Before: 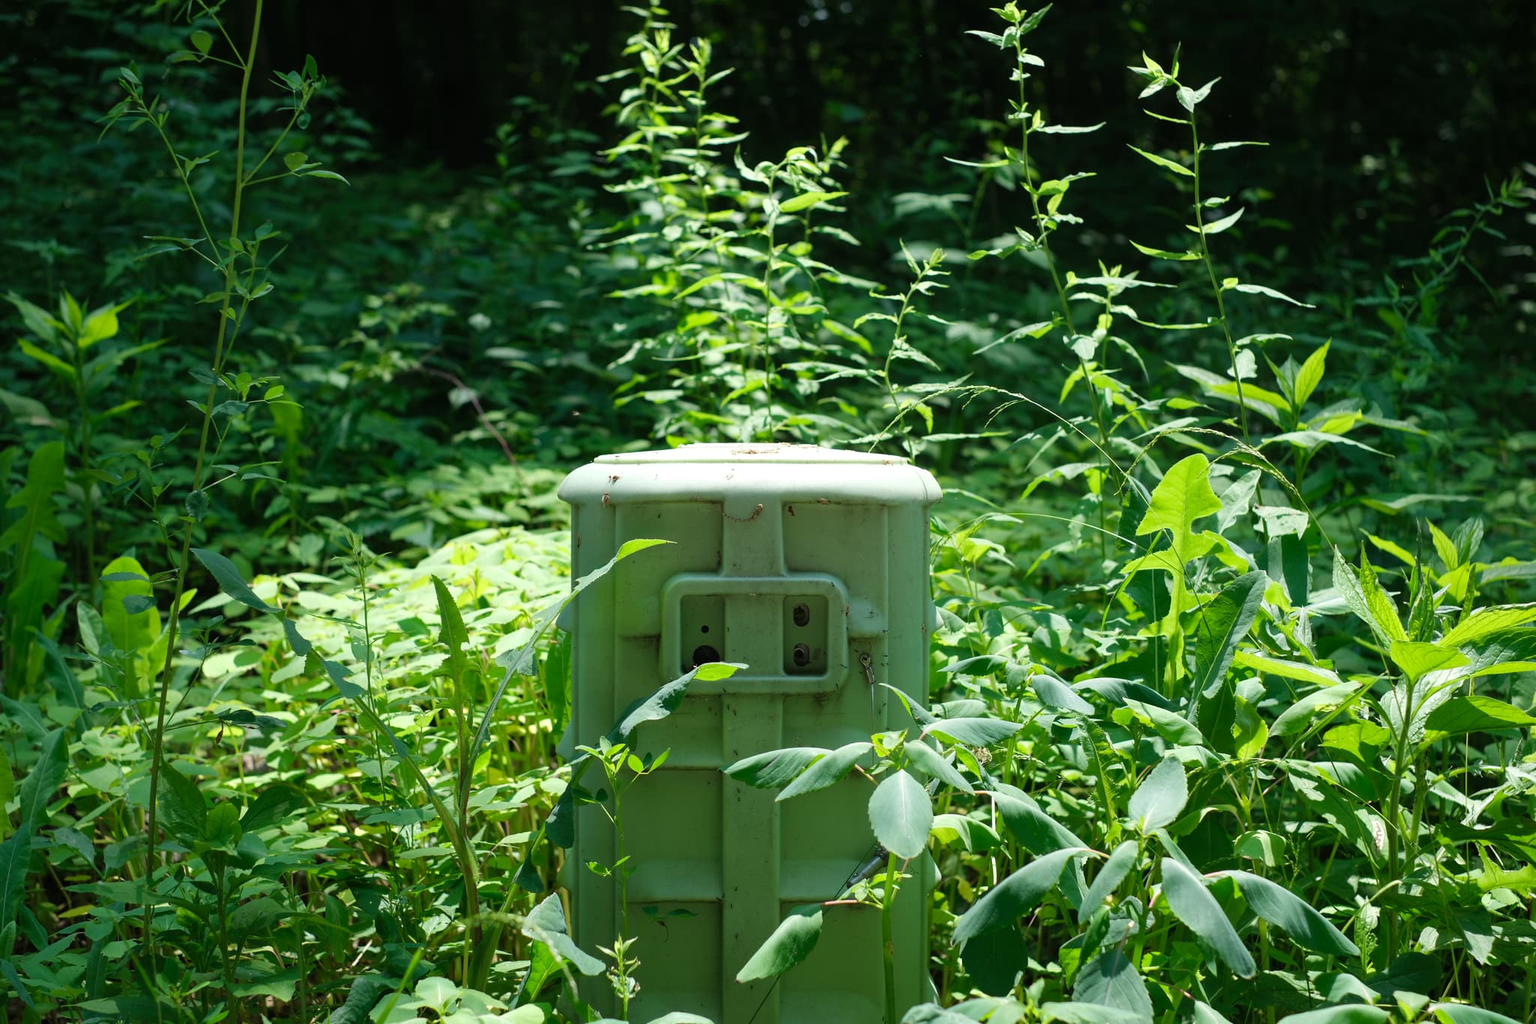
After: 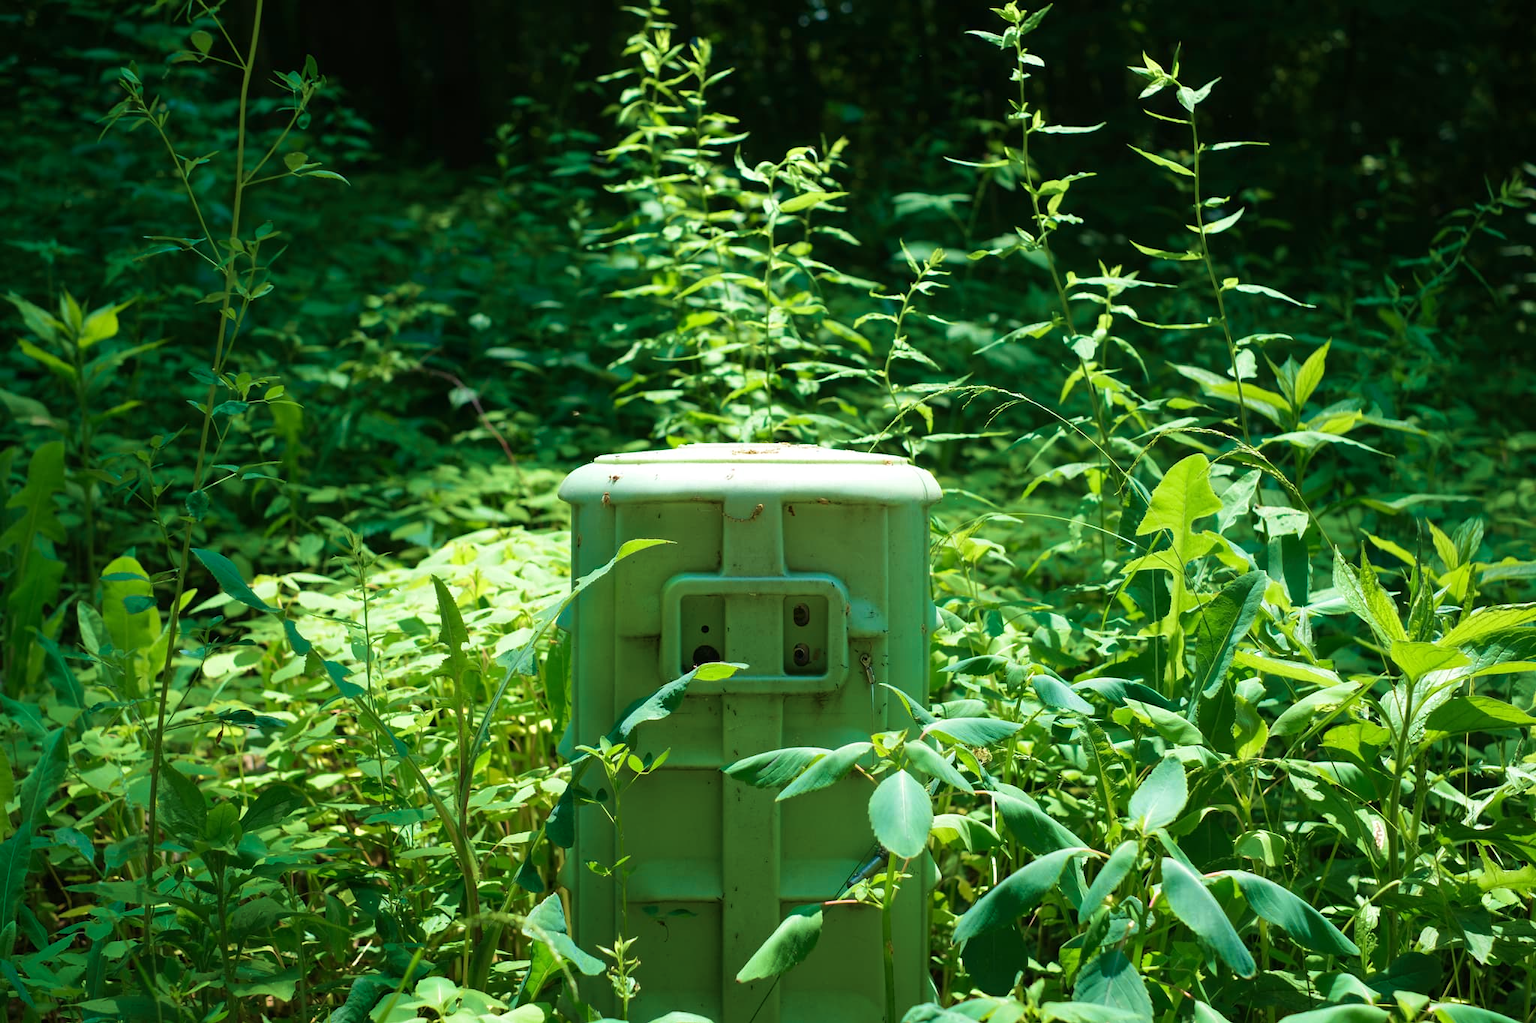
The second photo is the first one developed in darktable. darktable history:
velvia: strength 74.98%
